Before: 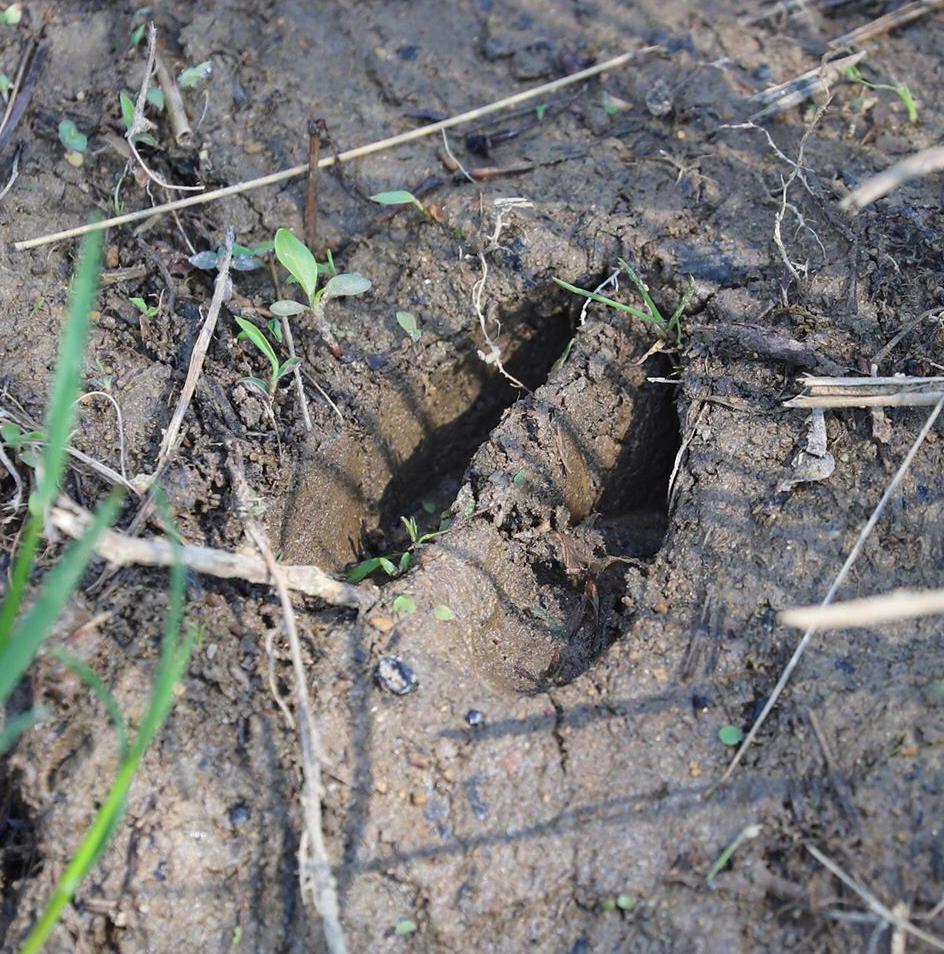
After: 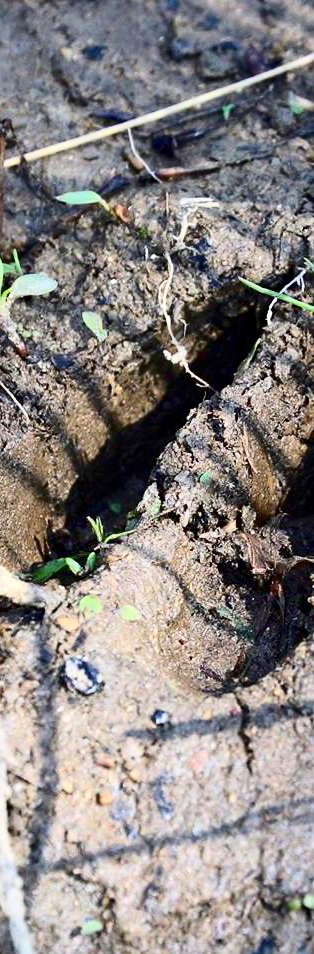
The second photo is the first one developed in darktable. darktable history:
contrast brightness saturation: contrast 0.4, brightness 0.05, saturation 0.25
exposure: black level correction 0.01, exposure 0.014 EV, compensate highlight preservation false
crop: left 33.36%, right 33.36%
